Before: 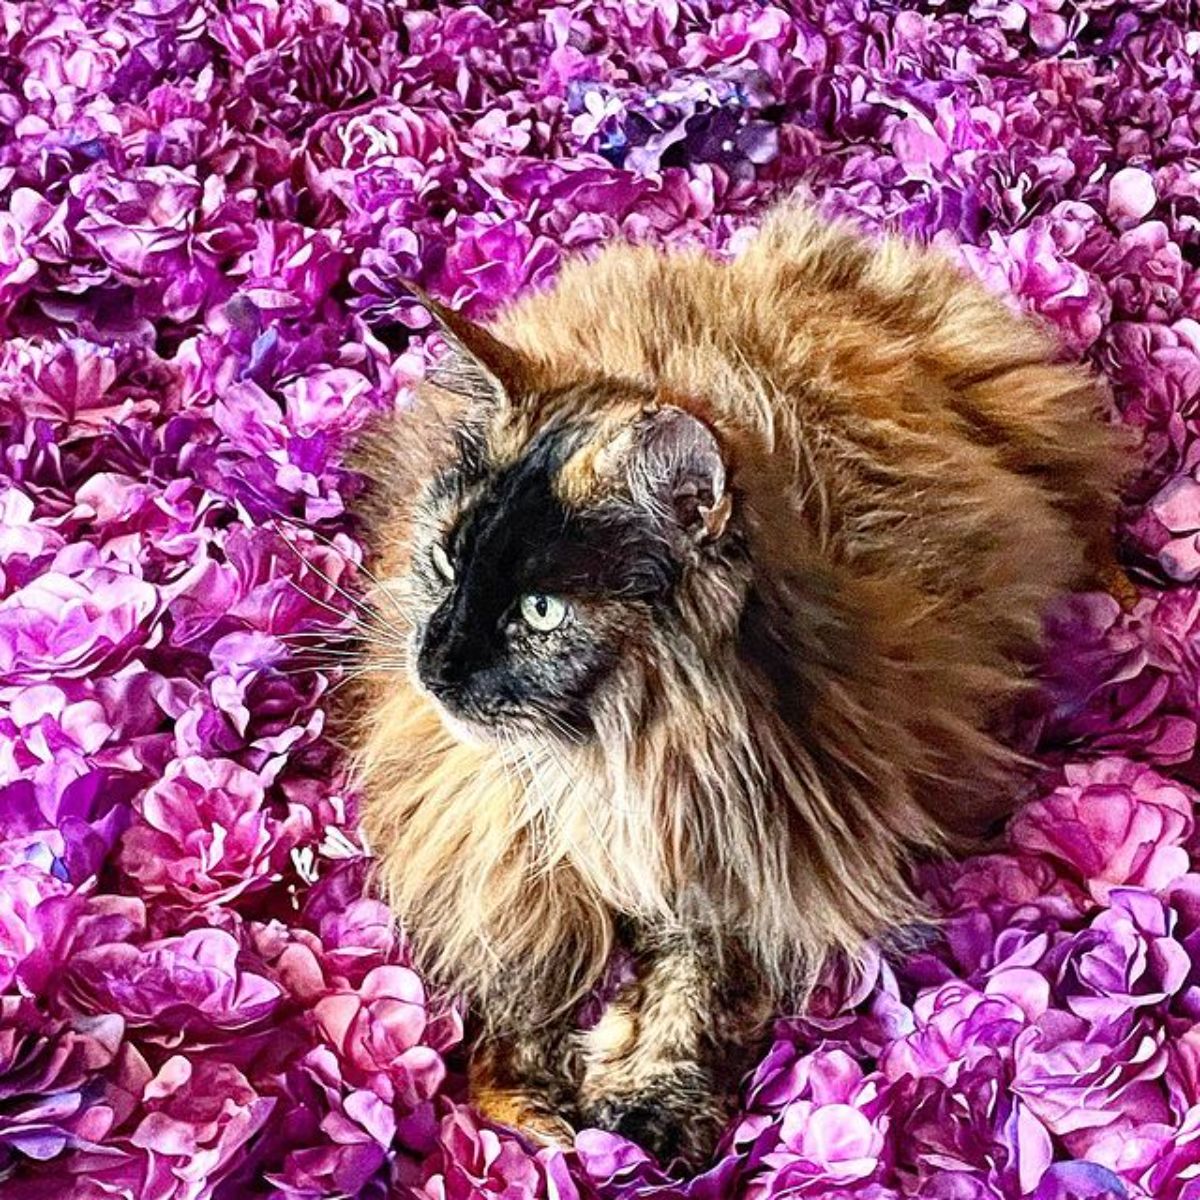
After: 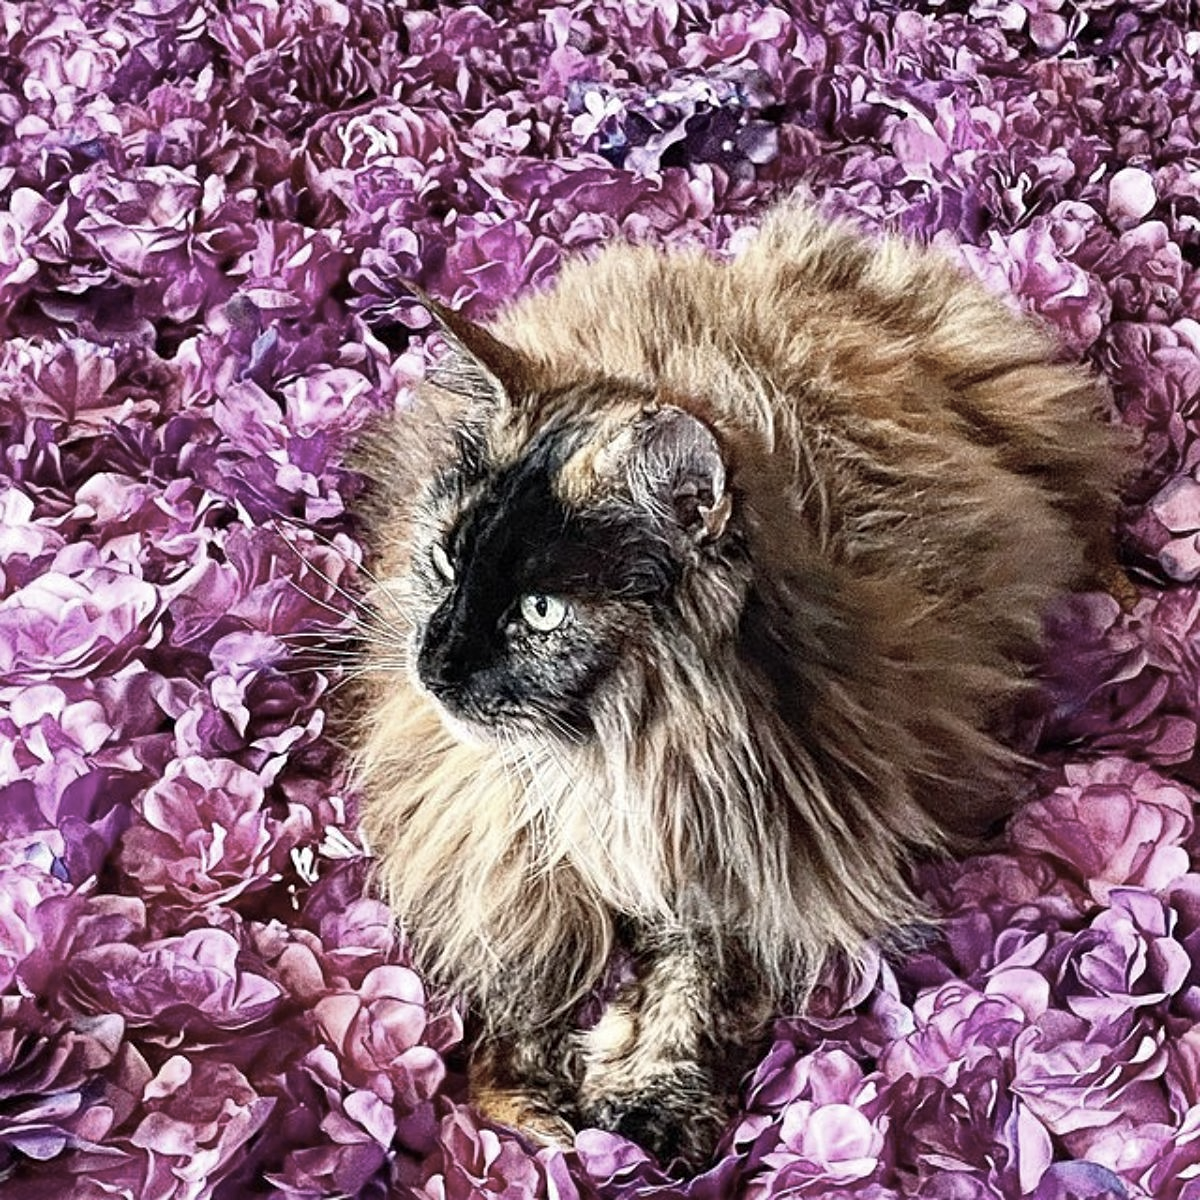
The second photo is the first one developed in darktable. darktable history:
color correction: highlights b* 0.043, saturation 0.56
sharpen: amount 0.201
